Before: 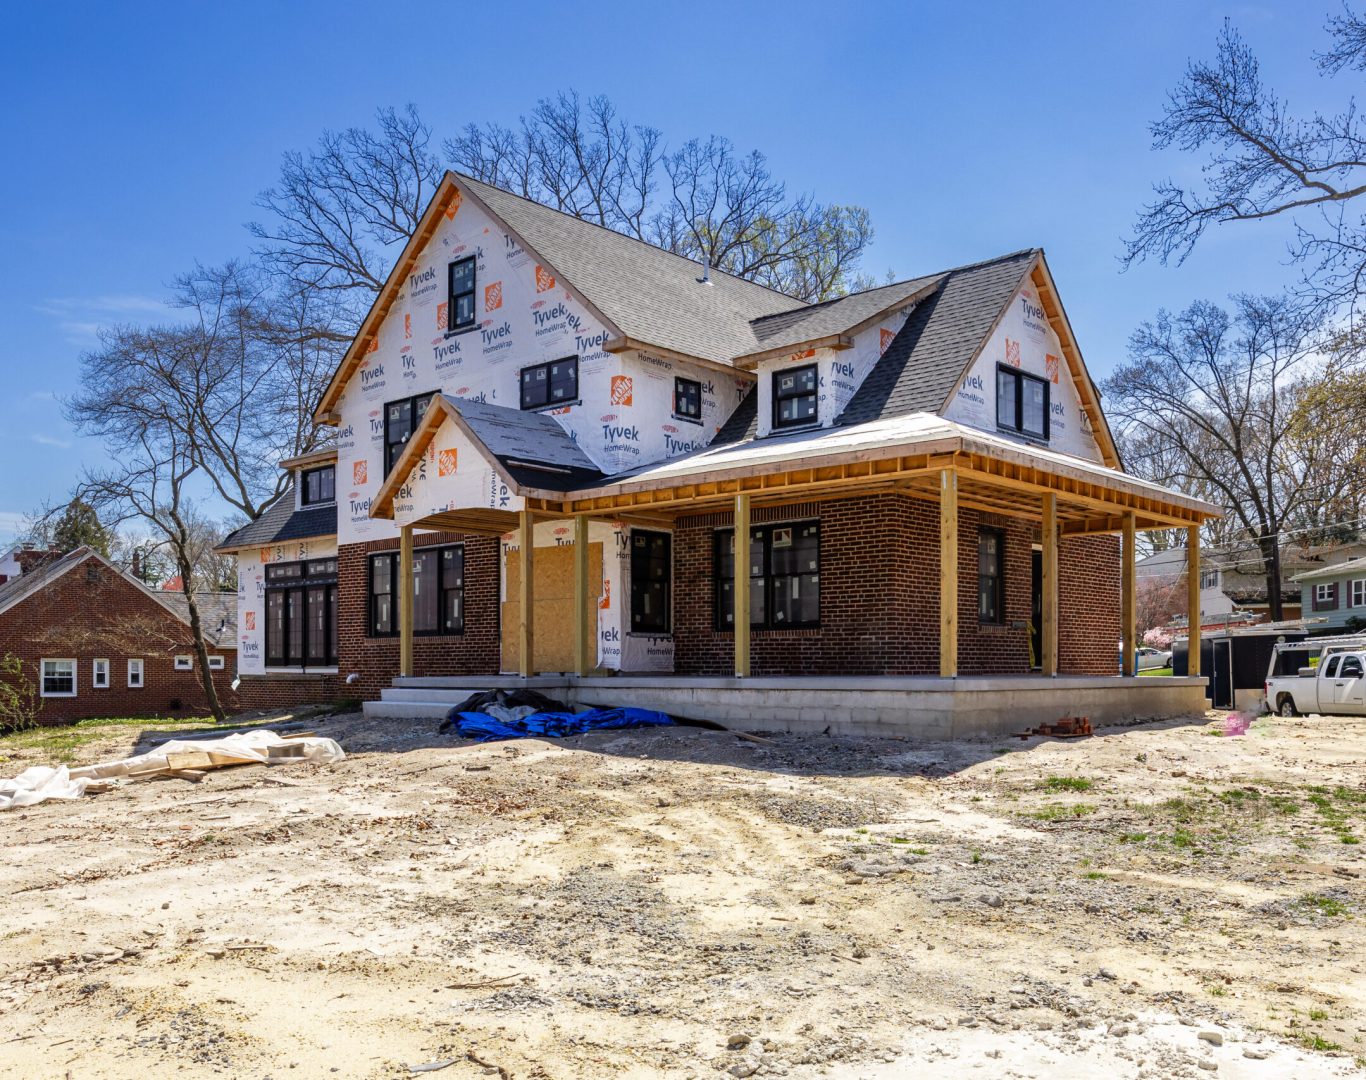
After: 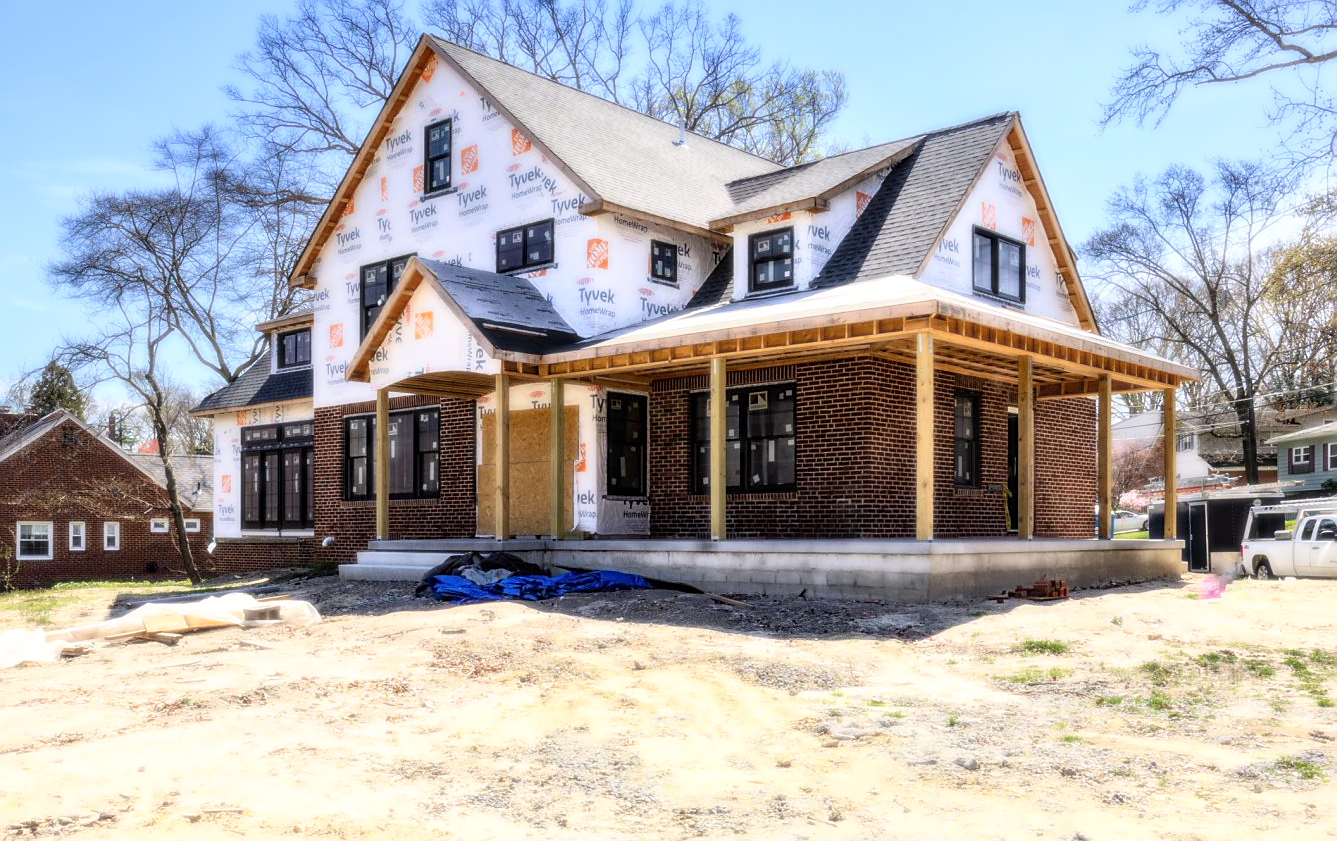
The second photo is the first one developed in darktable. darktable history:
sharpen: on, module defaults
bloom: size 0%, threshold 54.82%, strength 8.31%
crop and rotate: left 1.814%, top 12.818%, right 0.25%, bottom 9.225%
